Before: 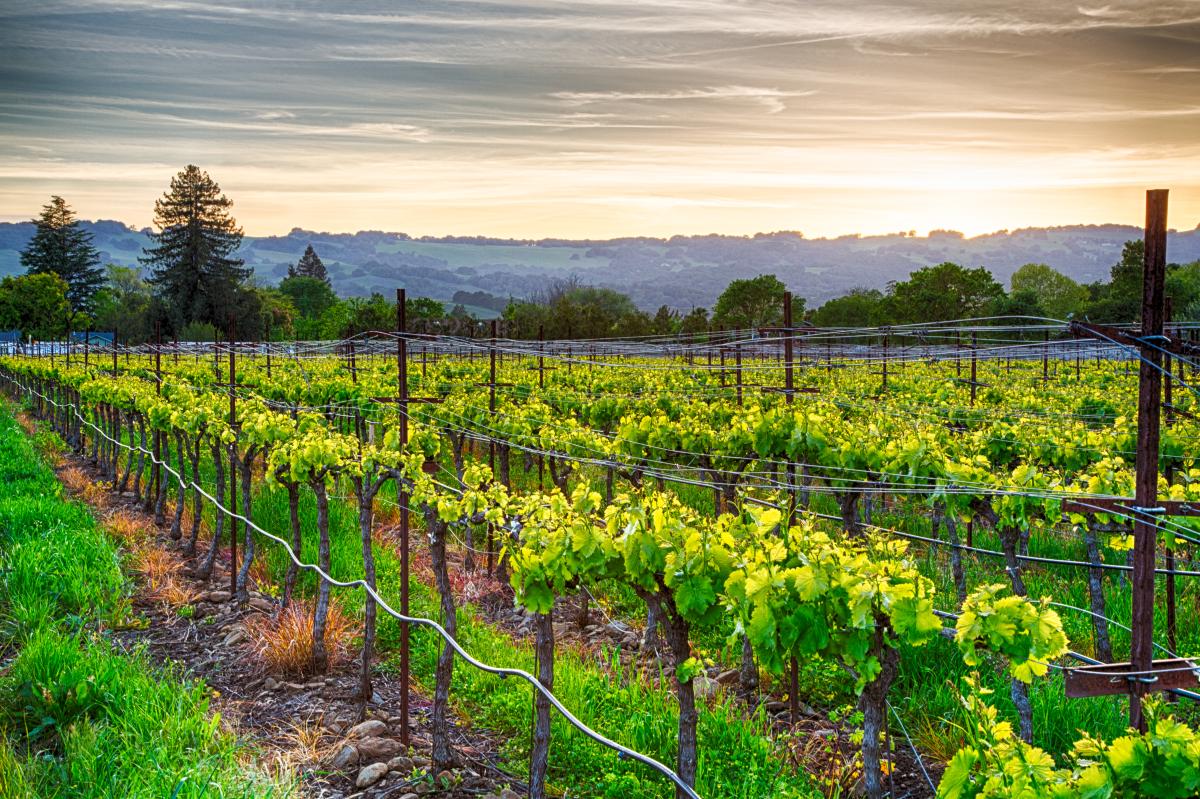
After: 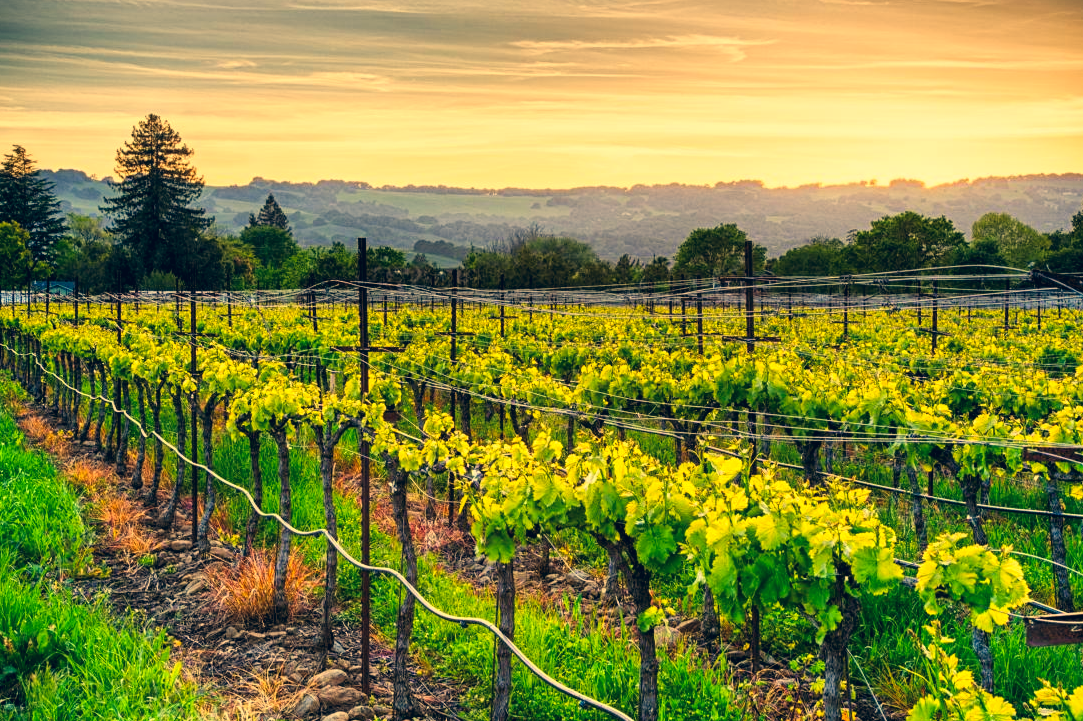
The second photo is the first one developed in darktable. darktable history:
white balance: red 1.08, blue 0.791
tone curve: curves: ch0 [(0.021, 0) (0.104, 0.052) (0.496, 0.526) (0.737, 0.783) (1, 1)], color space Lab, linked channels, preserve colors none
tone equalizer: on, module defaults
color correction: highlights a* 10.32, highlights b* 14.66, shadows a* -9.59, shadows b* -15.02
crop: left 3.305%, top 6.436%, right 6.389%, bottom 3.258%
